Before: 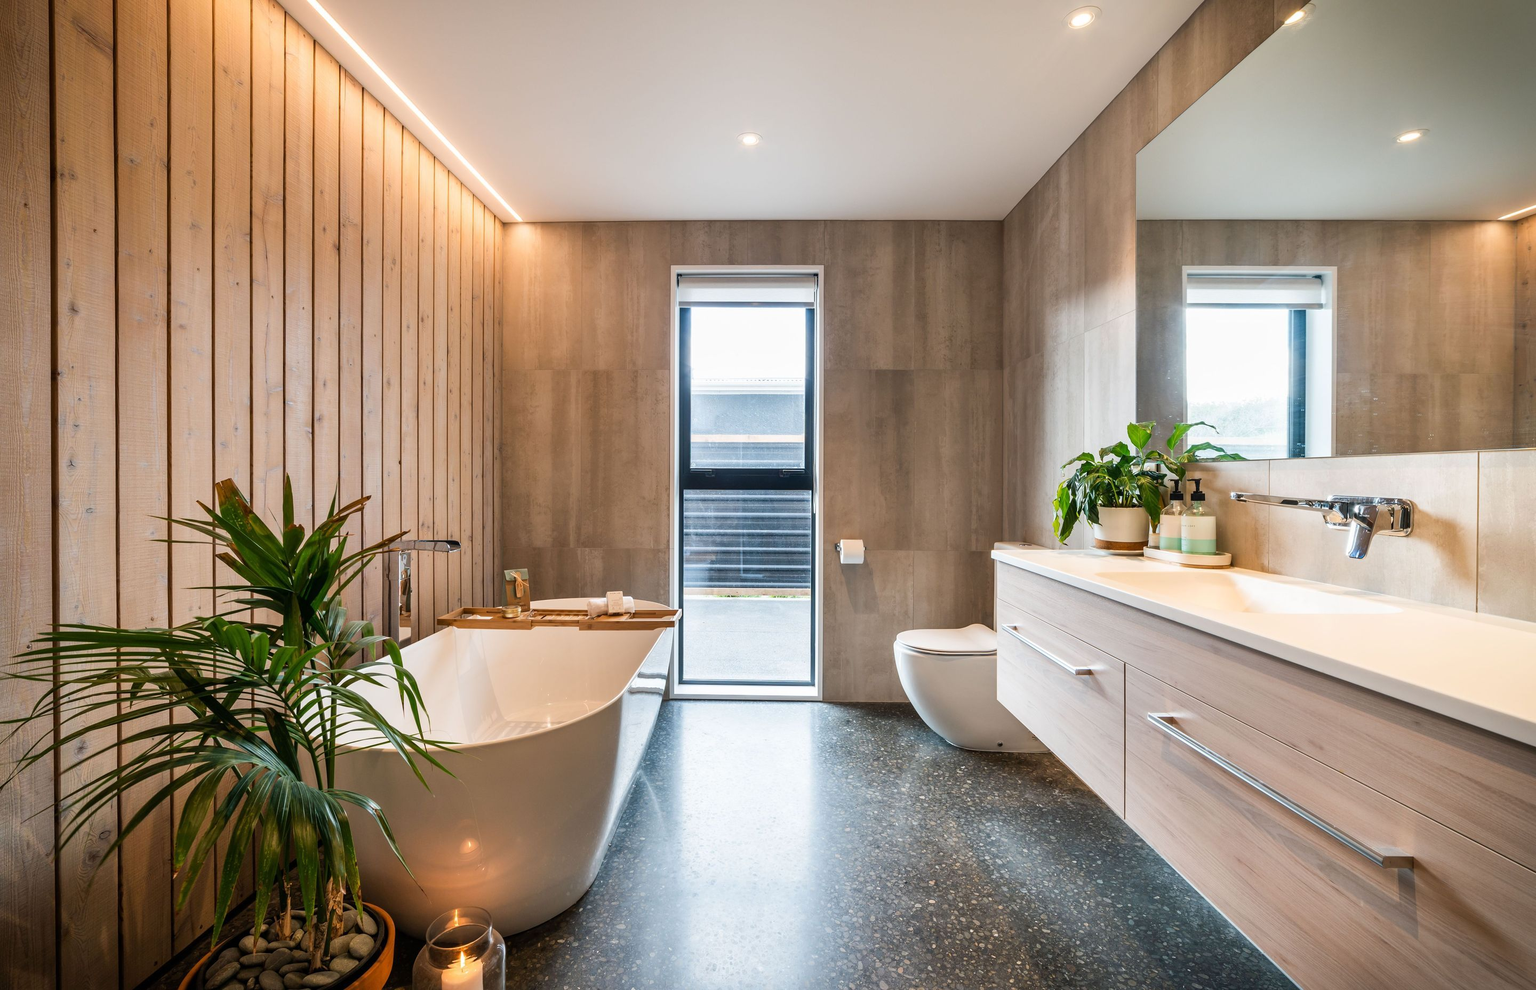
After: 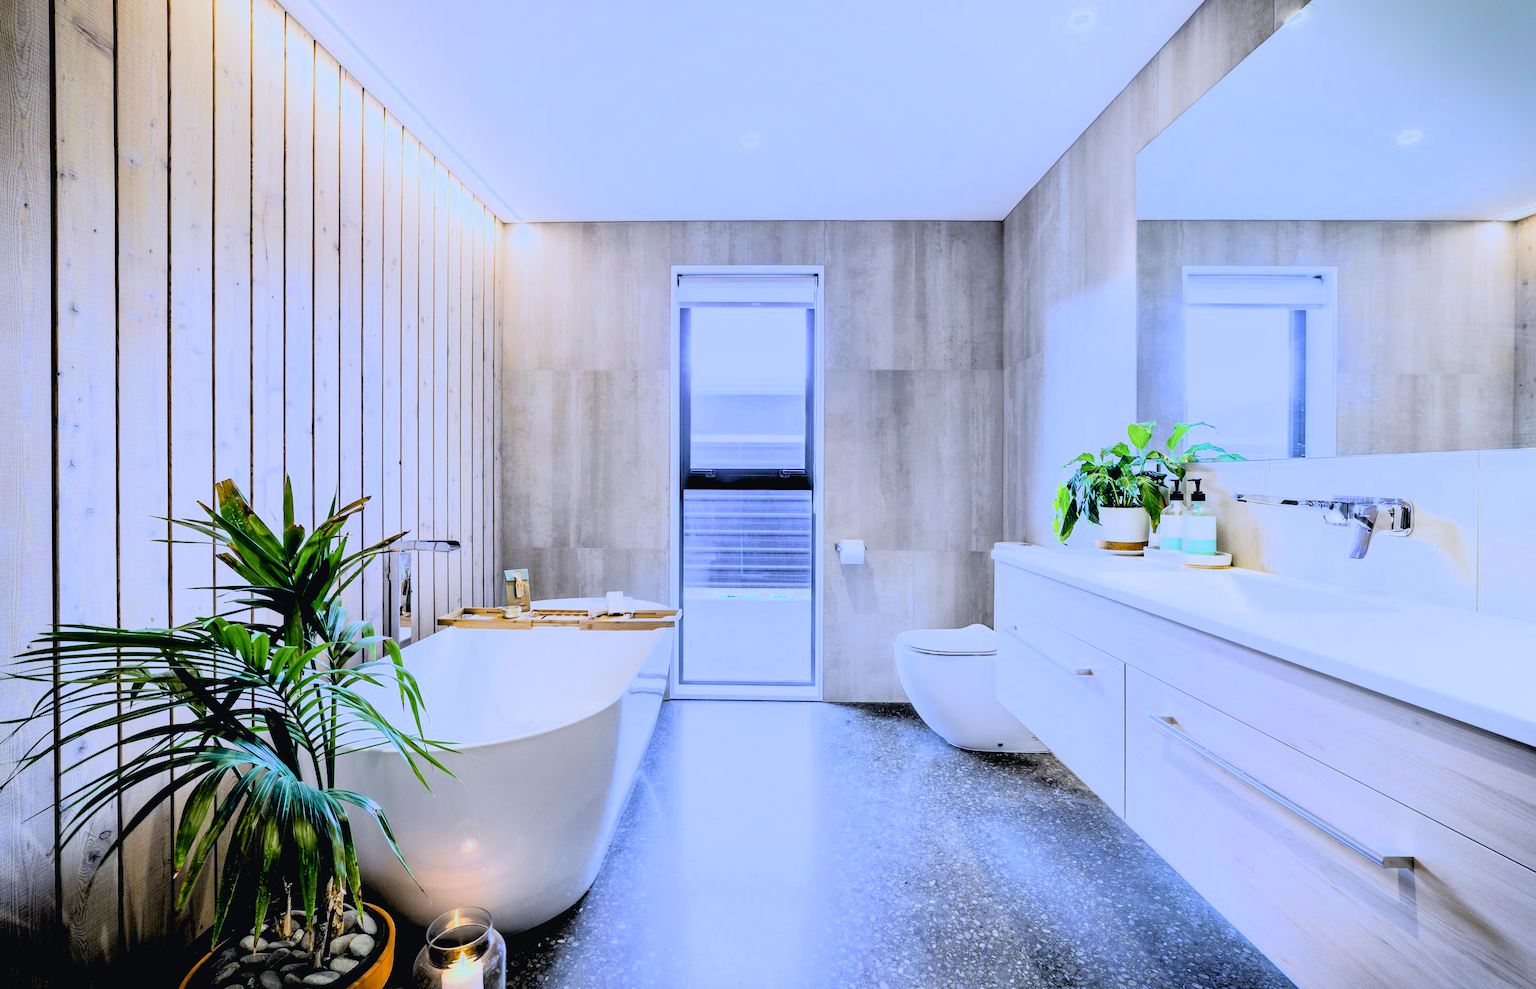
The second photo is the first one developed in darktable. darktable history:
color zones: curves: ch0 [(0, 0.5) (0.143, 0.5) (0.286, 0.5) (0.429, 0.504) (0.571, 0.5) (0.714, 0.509) (0.857, 0.5) (1, 0.5)]; ch1 [(0, 0.425) (0.143, 0.425) (0.286, 0.375) (0.429, 0.405) (0.571, 0.5) (0.714, 0.47) (0.857, 0.425) (1, 0.435)]; ch2 [(0, 0.5) (0.143, 0.5) (0.286, 0.5) (0.429, 0.517) (0.571, 0.5) (0.714, 0.51) (0.857, 0.5) (1, 0.5)]
rgb levels: levels [[0.027, 0.429, 0.996], [0, 0.5, 1], [0, 0.5, 1]]
white balance: red 0.766, blue 1.537
exposure: exposure 0.574 EV, compensate highlight preservation false
tone curve: curves: ch0 [(0, 0.023) (0.132, 0.075) (0.251, 0.186) (0.463, 0.461) (0.662, 0.757) (0.854, 0.909) (1, 0.973)]; ch1 [(0, 0) (0.447, 0.411) (0.483, 0.469) (0.498, 0.496) (0.518, 0.514) (0.561, 0.579) (0.604, 0.645) (0.669, 0.73) (0.819, 0.93) (1, 1)]; ch2 [(0, 0) (0.307, 0.315) (0.425, 0.438) (0.483, 0.477) (0.503, 0.503) (0.526, 0.534) (0.567, 0.569) (0.617, 0.674) (0.703, 0.797) (0.985, 0.966)], color space Lab, independent channels
filmic rgb: black relative exposure -7.65 EV, white relative exposure 4.56 EV, hardness 3.61, color science v6 (2022)
